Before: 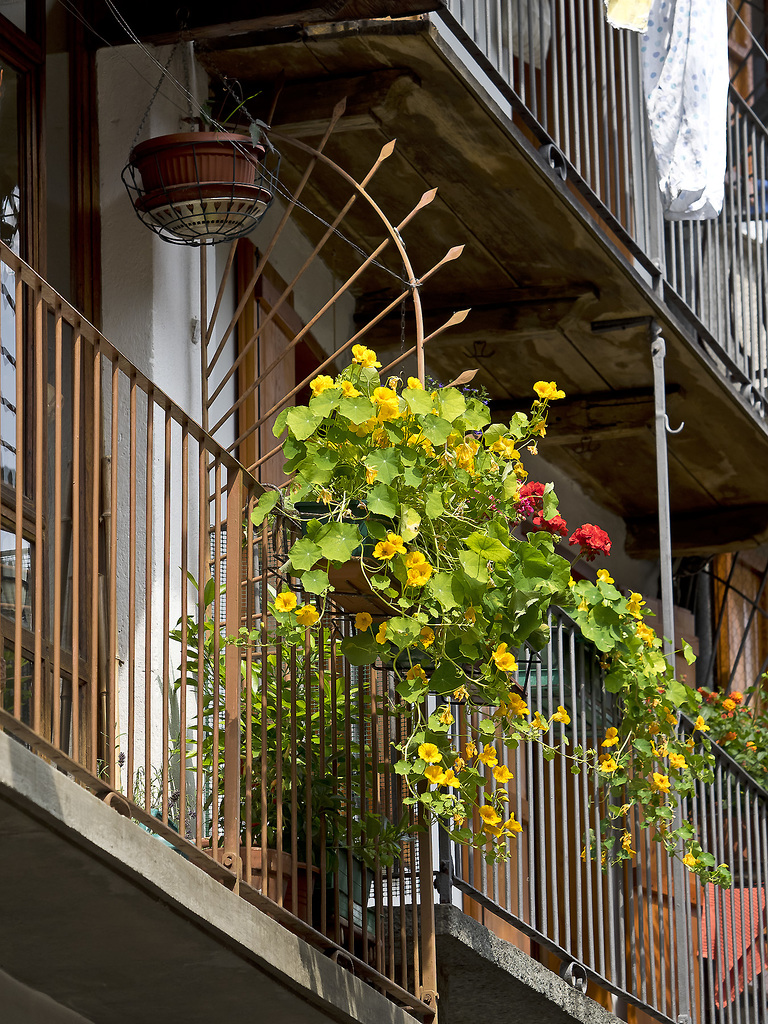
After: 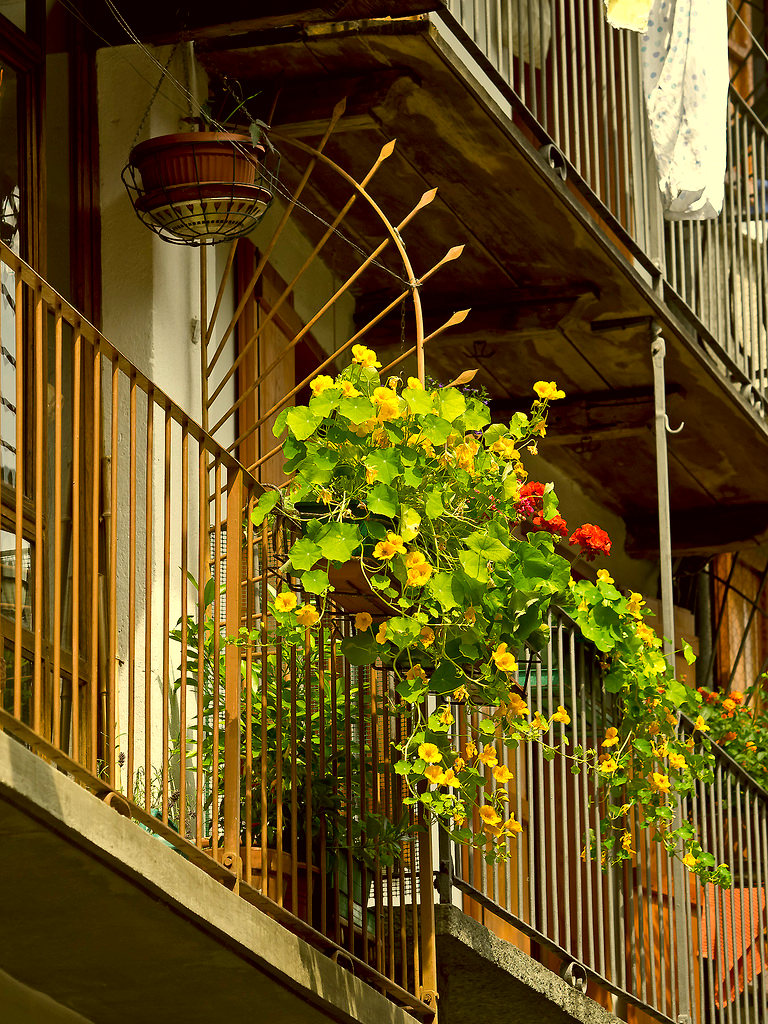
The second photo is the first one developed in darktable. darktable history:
exposure: black level correction 0.001, exposure 0.138 EV, compensate highlight preservation false
color correction: highlights a* 0.155, highlights b* 29.72, shadows a* -0.251, shadows b* 20.93
